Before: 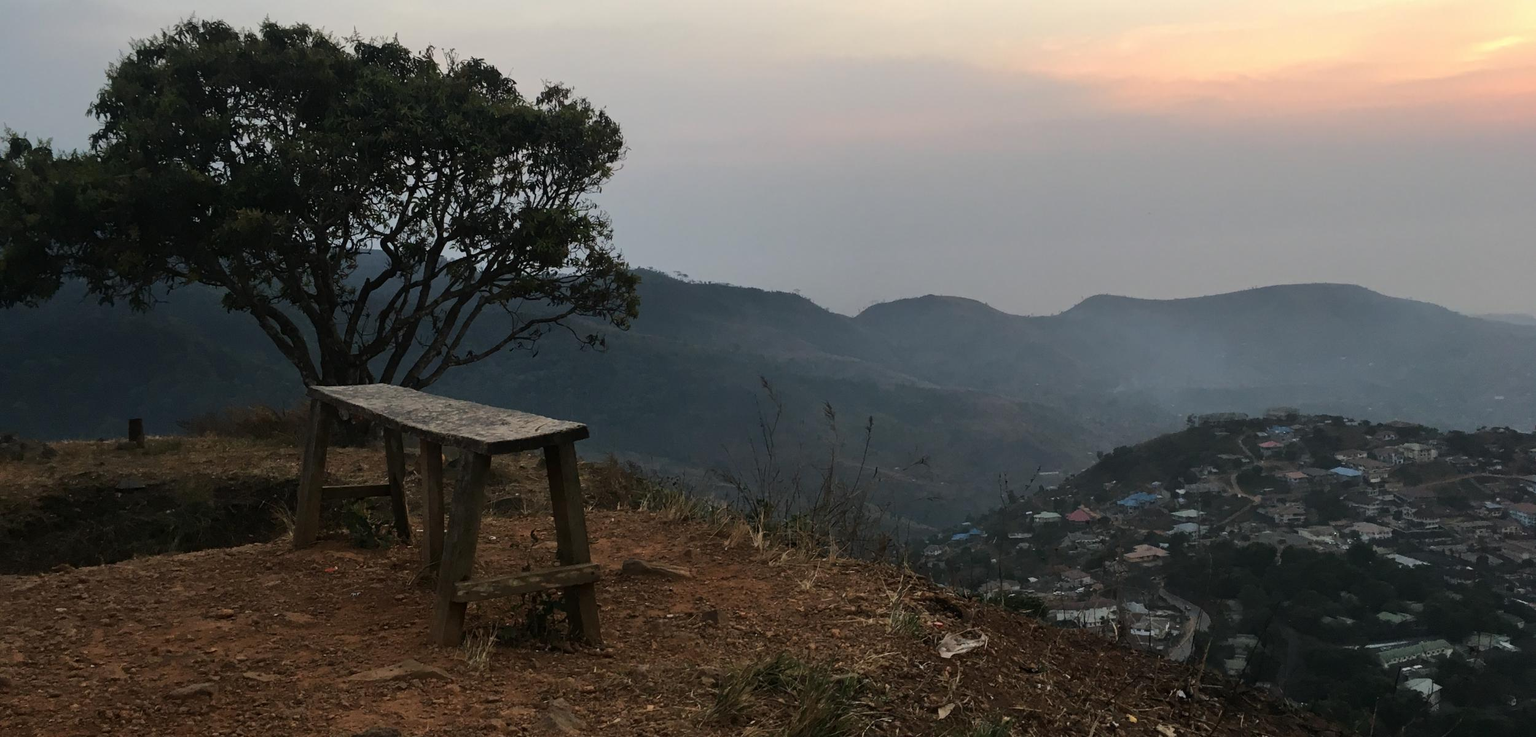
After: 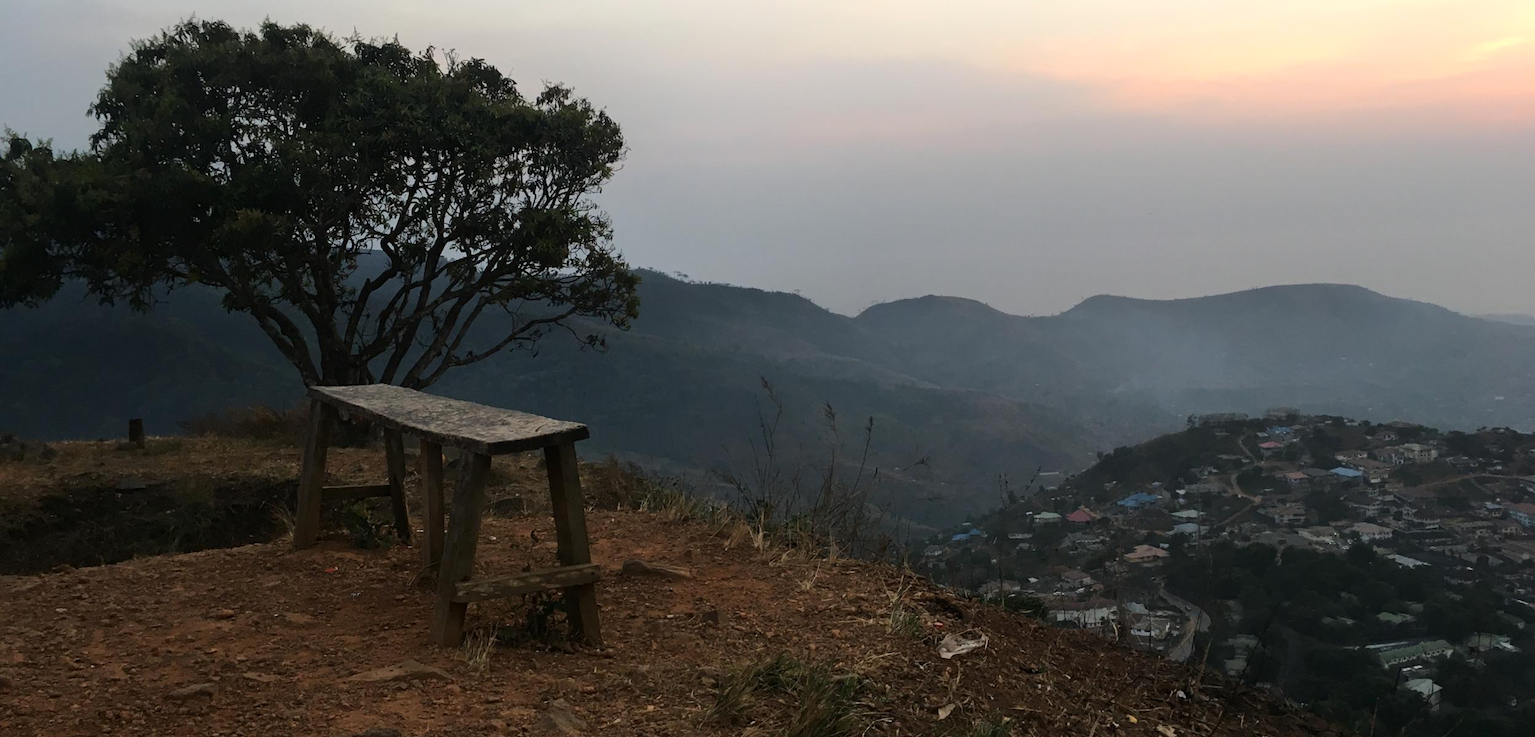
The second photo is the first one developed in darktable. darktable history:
shadows and highlights: shadows -22.51, highlights 47.6, soften with gaussian
